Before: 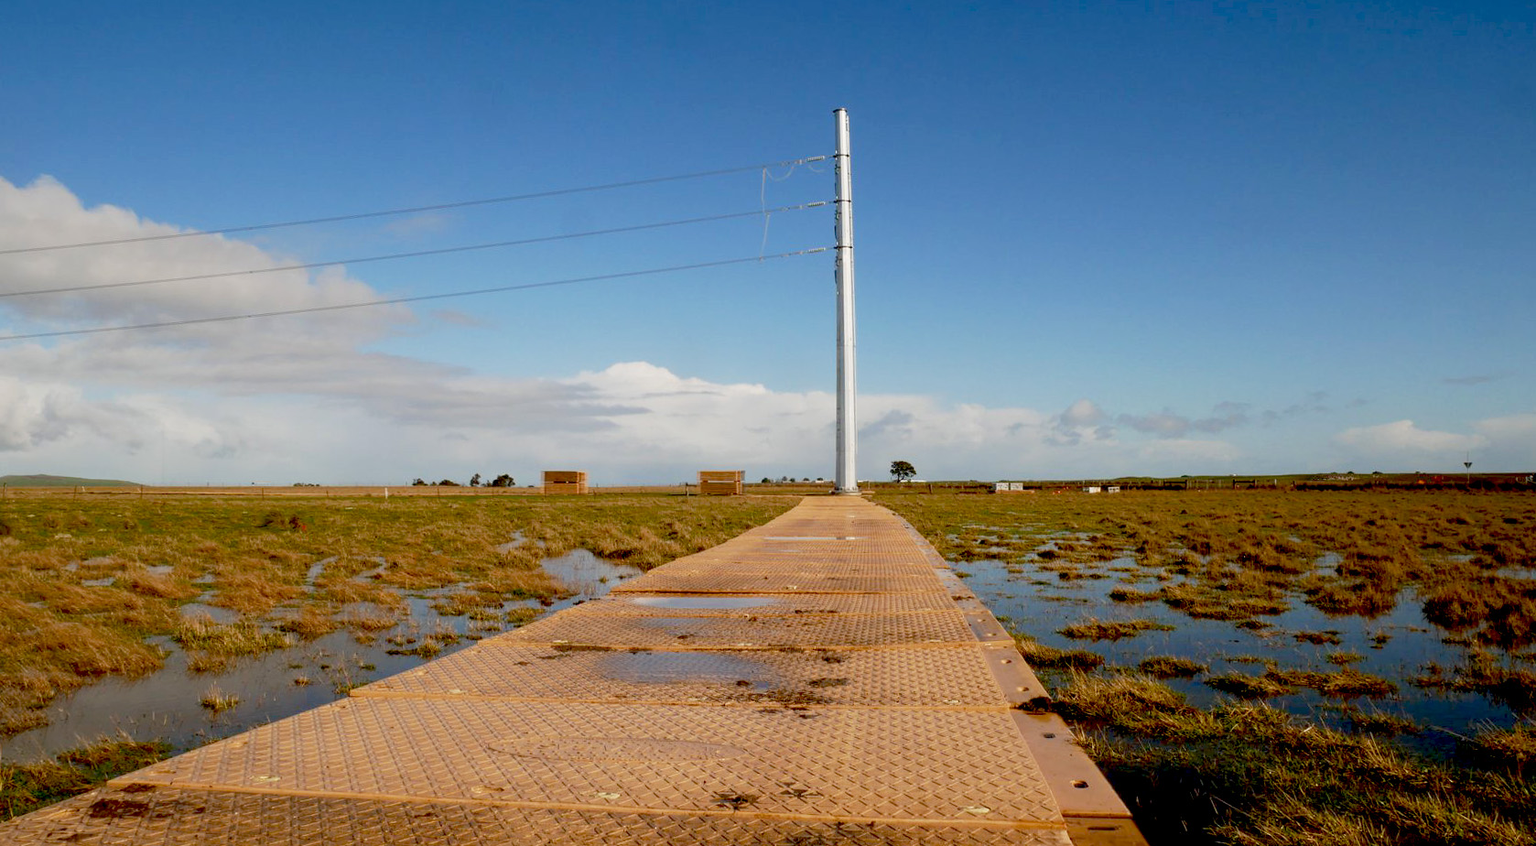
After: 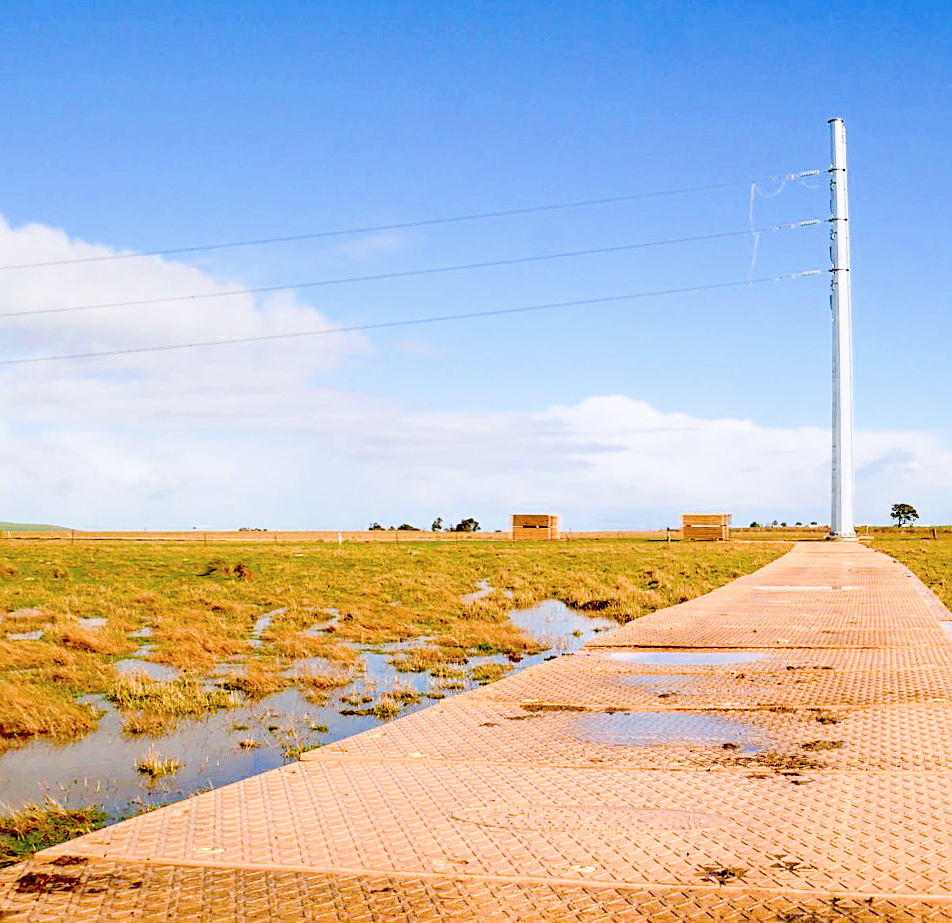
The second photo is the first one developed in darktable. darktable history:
exposure: black level correction 0, exposure 1.888 EV, compensate exposure bias true, compensate highlight preservation false
contrast brightness saturation: saturation -0.061
filmic rgb: black relative exposure -7.79 EV, white relative exposure 4.31 EV, hardness 3.88, contrast in shadows safe
sharpen: on, module defaults
color calibration: illuminant as shot in camera, x 0.358, y 0.373, temperature 4628.91 K
color balance rgb: perceptual saturation grading › global saturation 39.182%, perceptual saturation grading › highlights -25.648%, perceptual saturation grading › mid-tones 35.232%, perceptual saturation grading › shadows 36.158%, global vibrance 20%
shadows and highlights: shadows 31.37, highlights -0.069, soften with gaussian
crop: left 4.91%, right 38.352%
